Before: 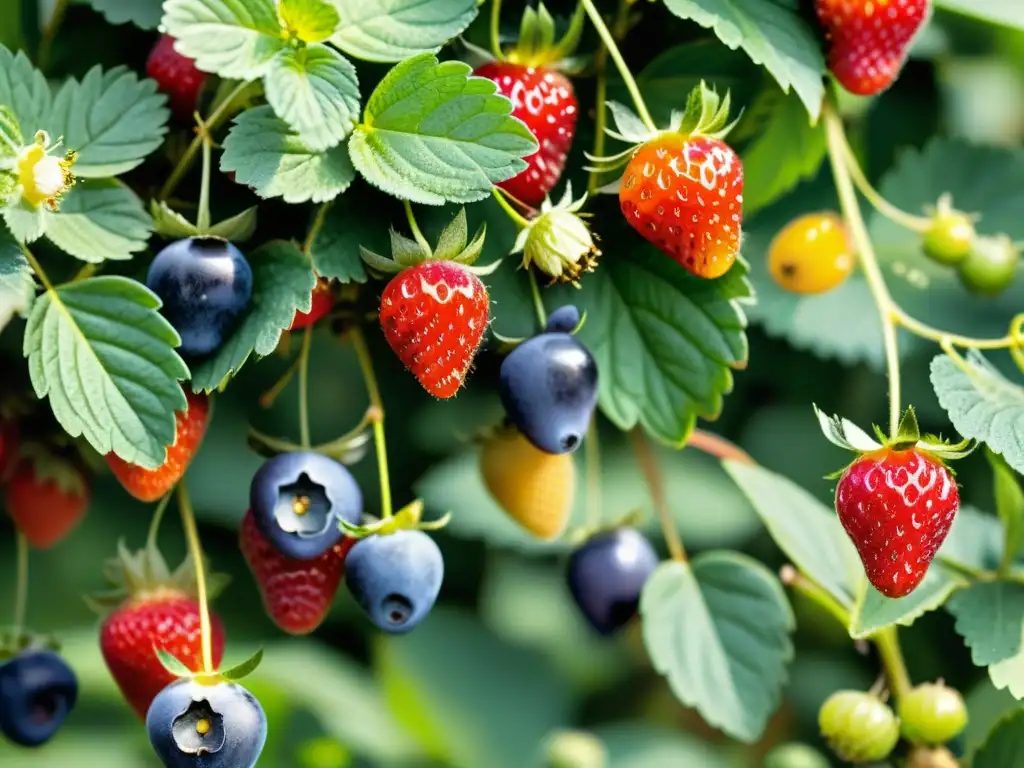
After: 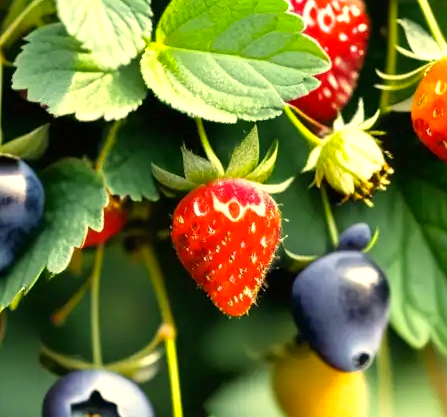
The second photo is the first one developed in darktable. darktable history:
exposure: exposure 0.457 EV, compensate highlight preservation false
crop: left 20.393%, top 10.798%, right 35.939%, bottom 34.814%
color correction: highlights a* 2.7, highlights b* 22.59
